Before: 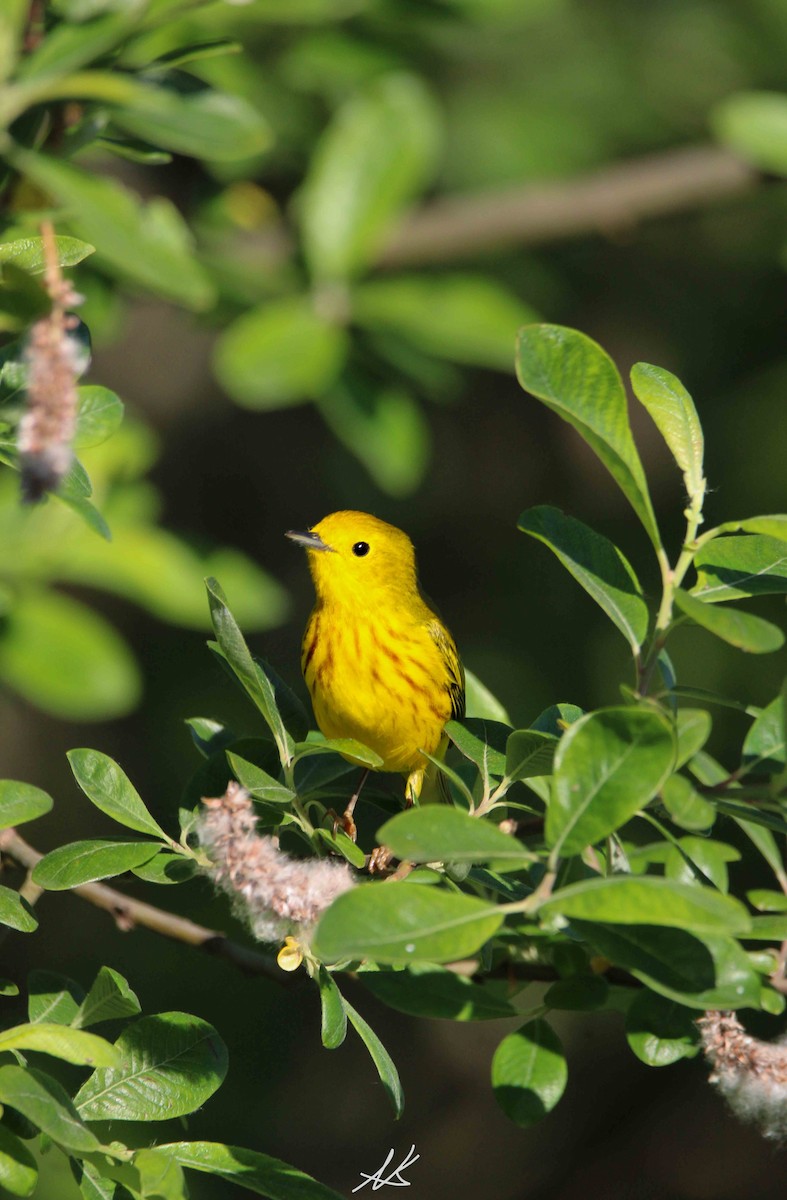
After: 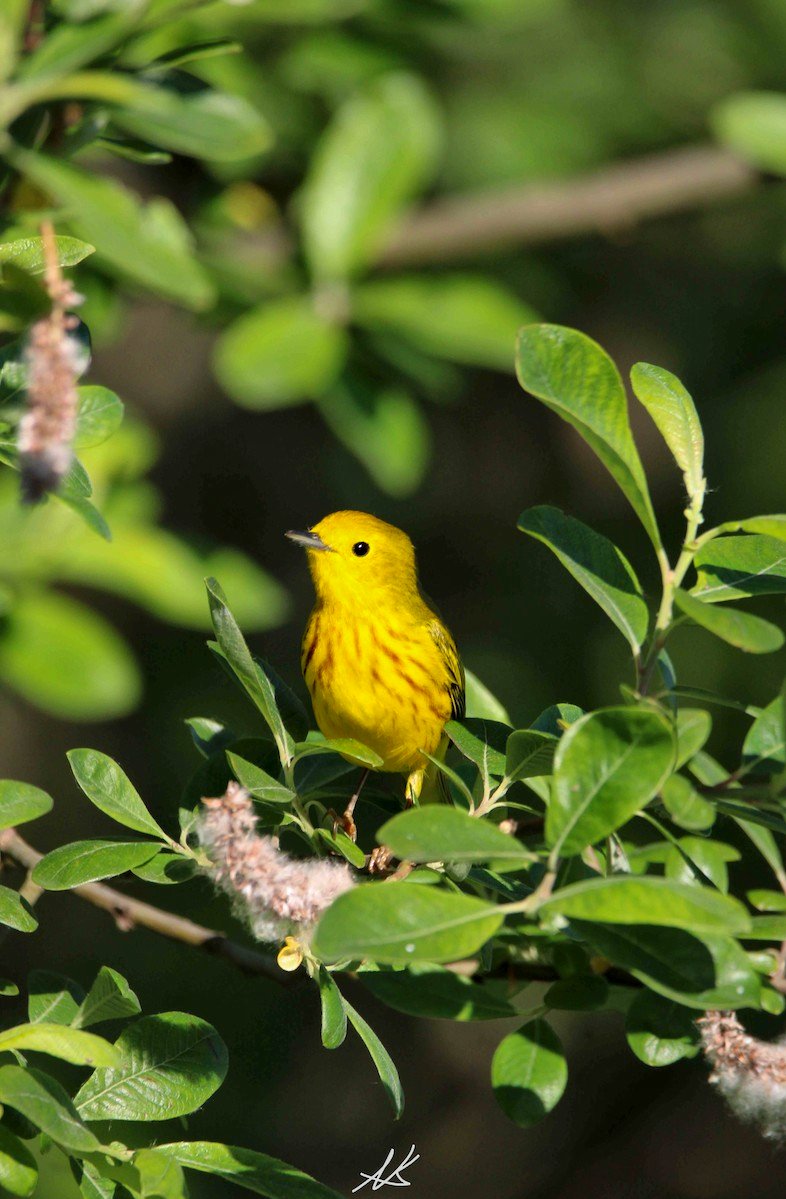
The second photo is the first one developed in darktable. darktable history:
local contrast: mode bilateral grid, contrast 20, coarseness 50, detail 141%, midtone range 0.2
contrast brightness saturation: contrast 0.04, saturation 0.07
